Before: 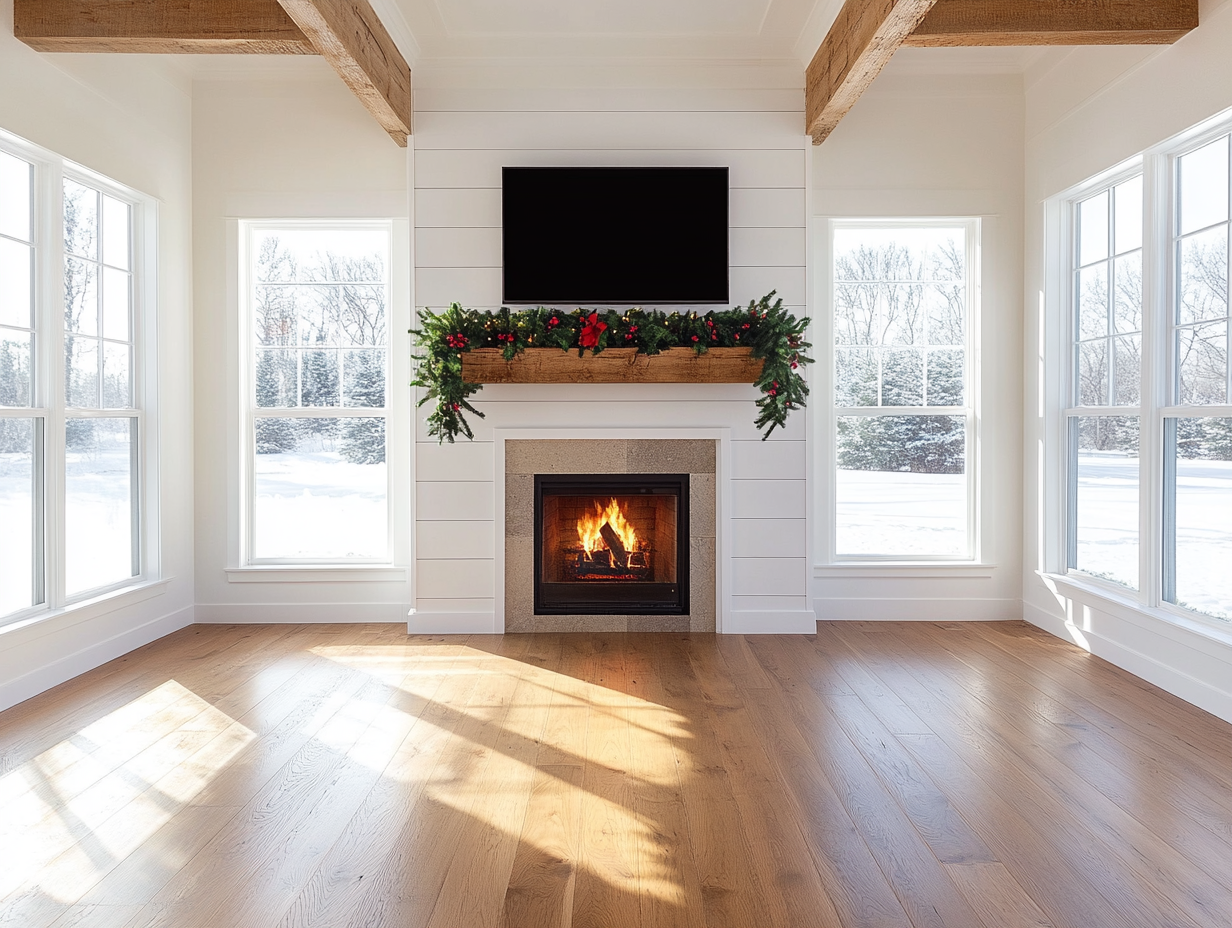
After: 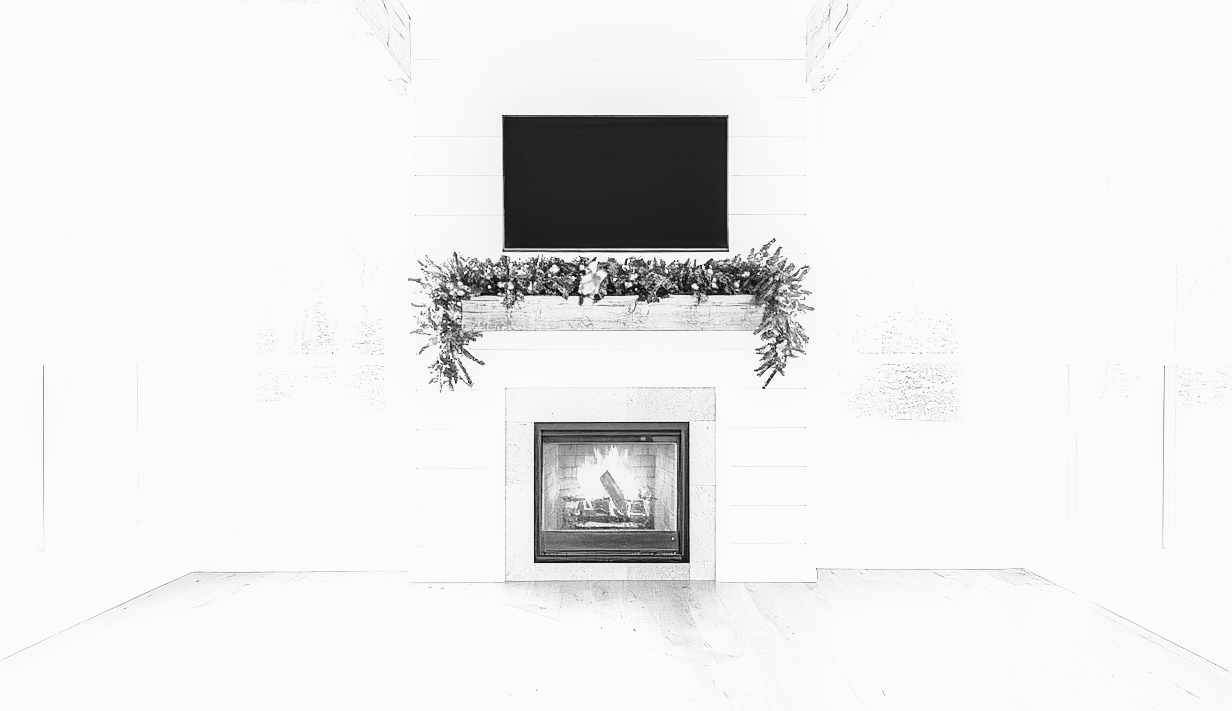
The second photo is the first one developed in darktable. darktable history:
white balance: red 4.26, blue 1.802
velvia: on, module defaults
local contrast: on, module defaults
base curve: curves: ch0 [(0, 0) (0.012, 0.01) (0.073, 0.168) (0.31, 0.711) (0.645, 0.957) (1, 1)], preserve colors none
monochrome: a -6.99, b 35.61, size 1.4
haze removal: compatibility mode true, adaptive false
sharpen: radius 1.458, amount 0.398, threshold 1.271
crop: top 5.667%, bottom 17.637%
